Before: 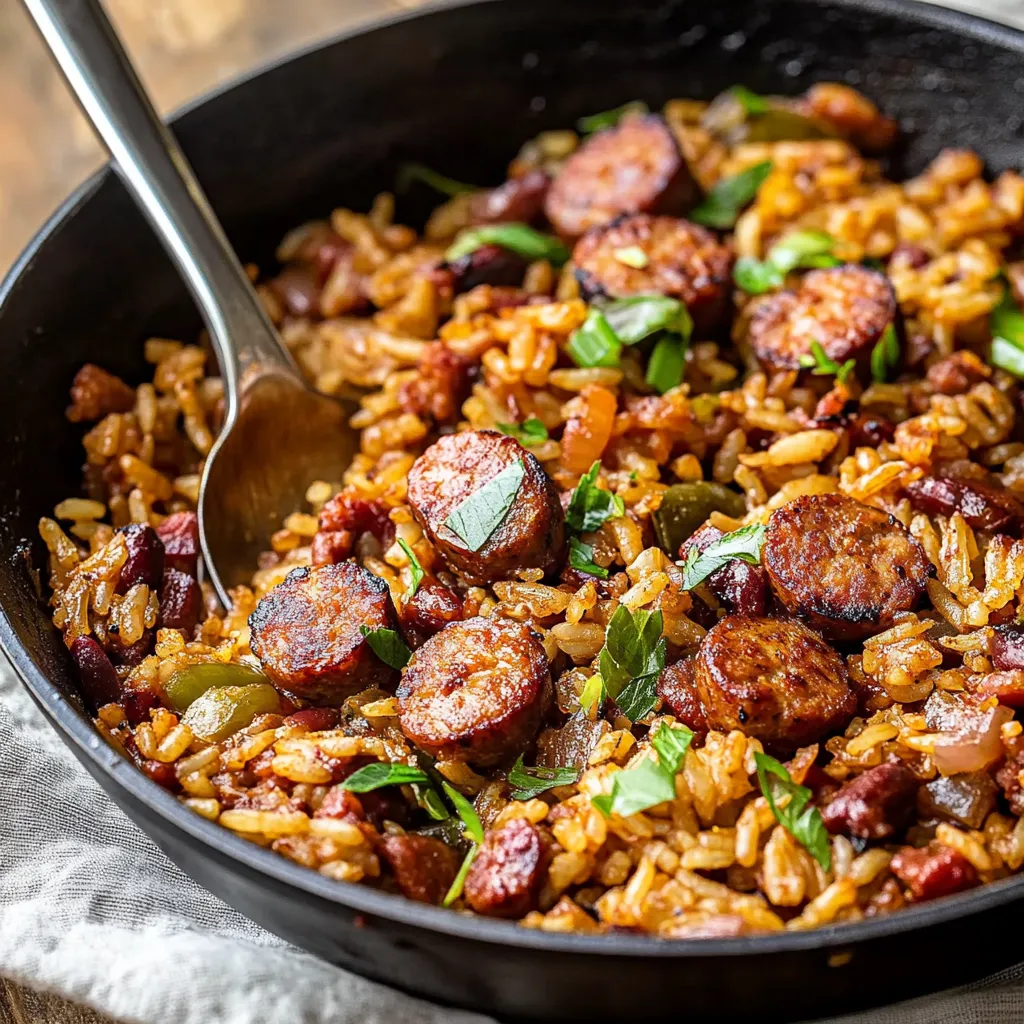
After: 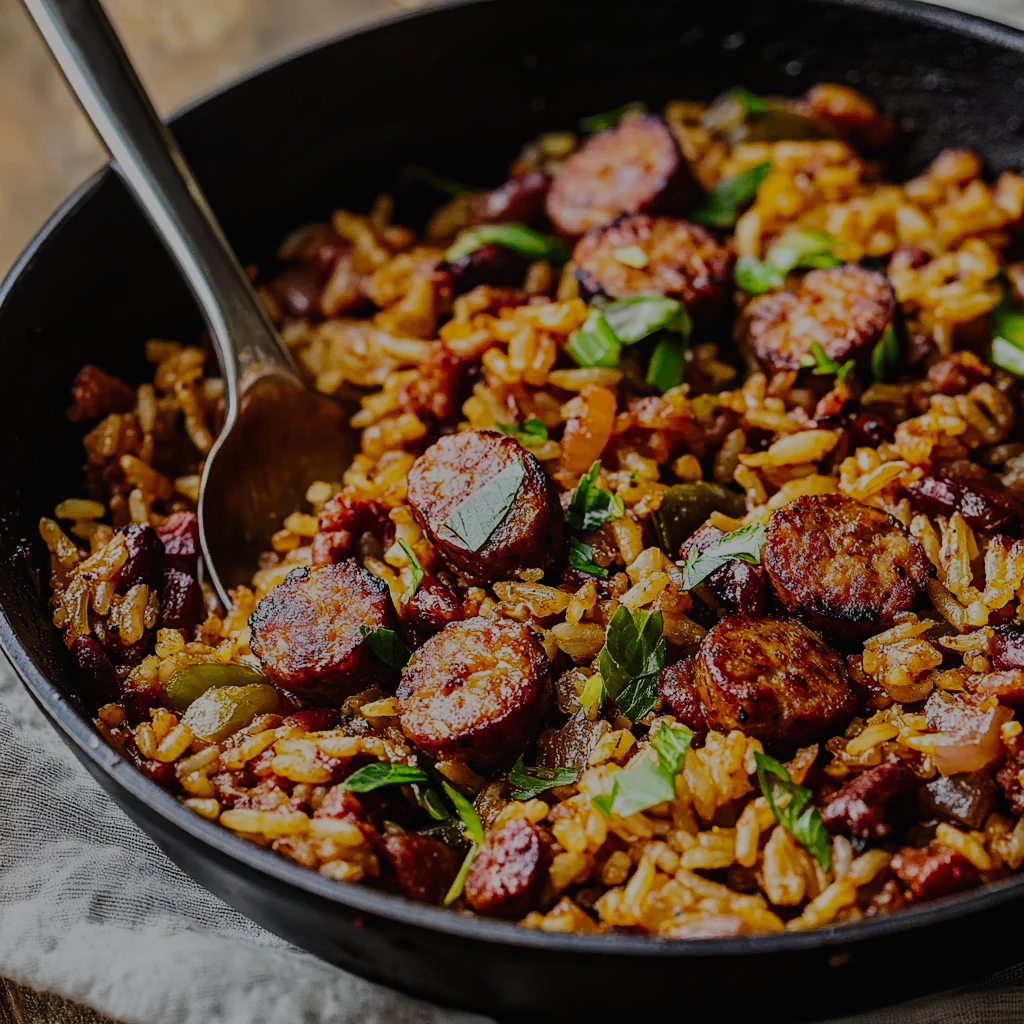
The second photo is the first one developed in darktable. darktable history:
tone equalizer: -8 EV -1.98 EV, -7 EV -1.99 EV, -6 EV -2 EV, -5 EV -2 EV, -4 EV -2 EV, -3 EV -1.99 EV, -2 EV -2 EV, -1 EV -1.63 EV, +0 EV -1.99 EV
tone curve: curves: ch0 [(0, 0.01) (0.052, 0.045) (0.136, 0.133) (0.275, 0.35) (0.43, 0.54) (0.676, 0.751) (0.89, 0.919) (1, 1)]; ch1 [(0, 0) (0.094, 0.081) (0.285, 0.299) (0.385, 0.403) (0.447, 0.429) (0.495, 0.496) (0.544, 0.552) (0.589, 0.612) (0.722, 0.728) (1, 1)]; ch2 [(0, 0) (0.257, 0.217) (0.43, 0.421) (0.498, 0.507) (0.531, 0.544) (0.56, 0.579) (0.625, 0.642) (1, 1)], preserve colors none
